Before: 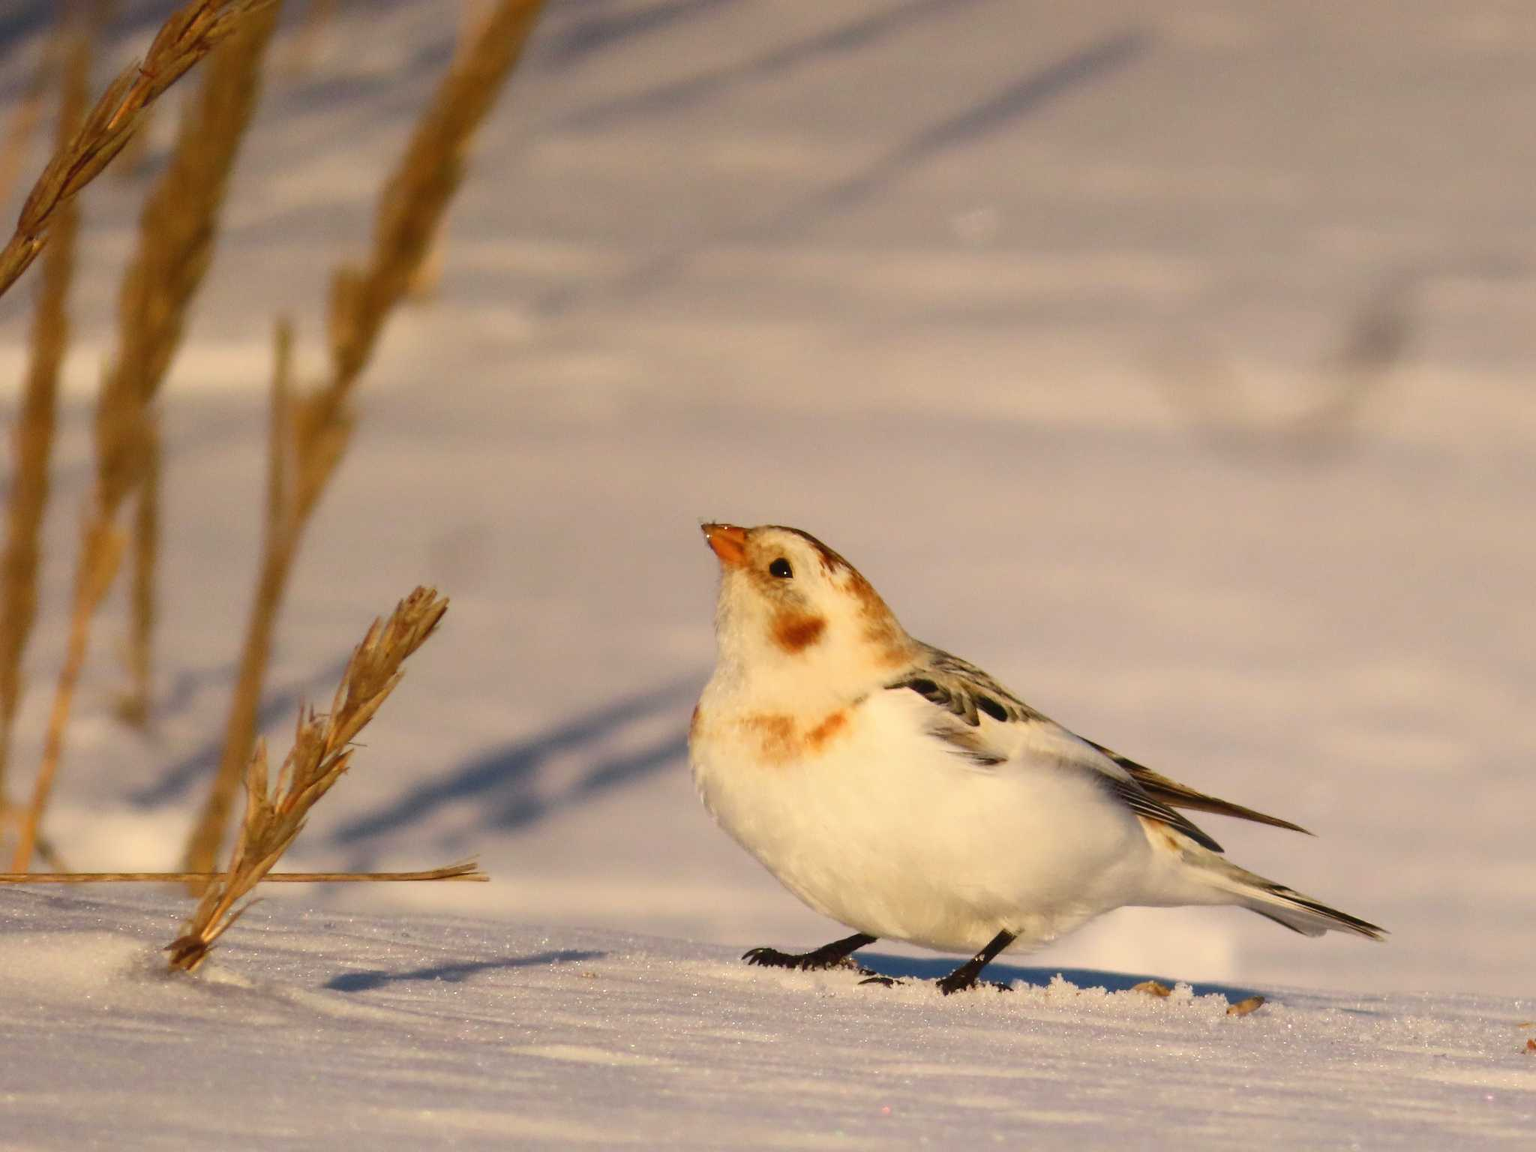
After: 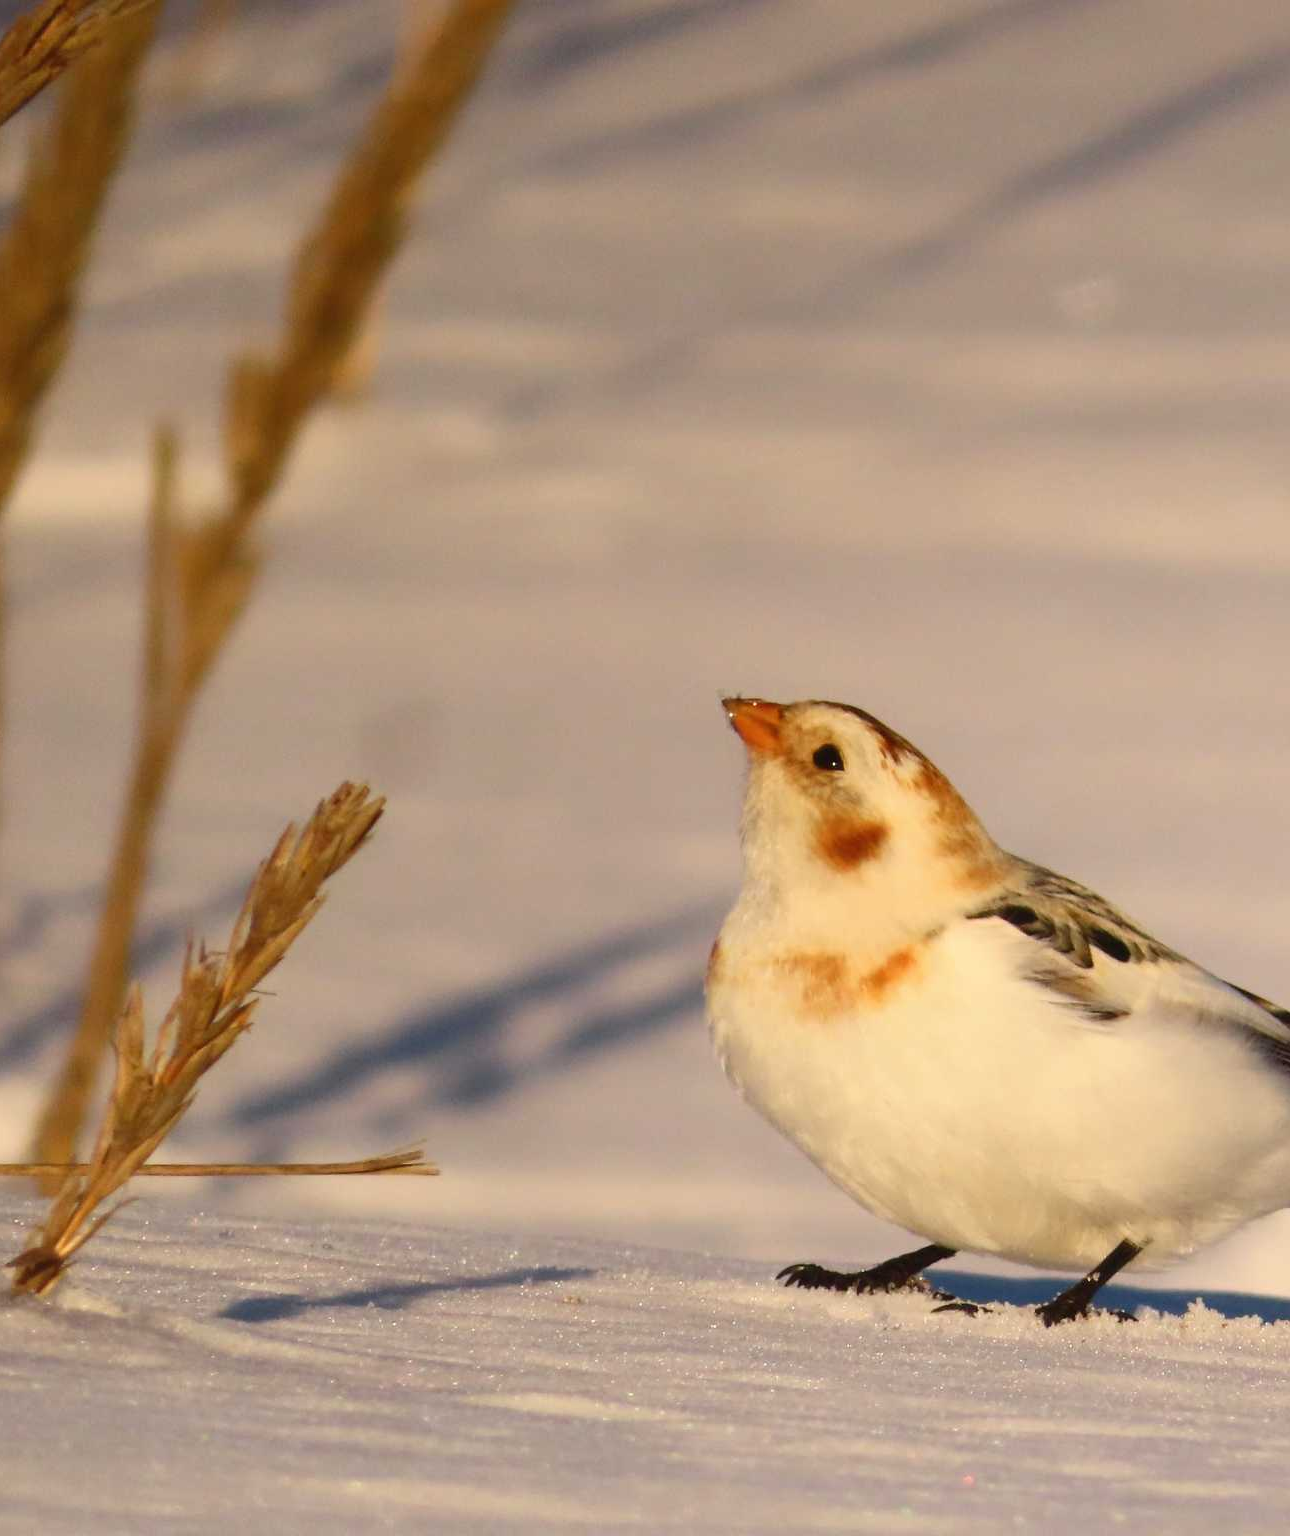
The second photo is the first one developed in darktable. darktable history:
crop: left 10.41%, right 26.553%
